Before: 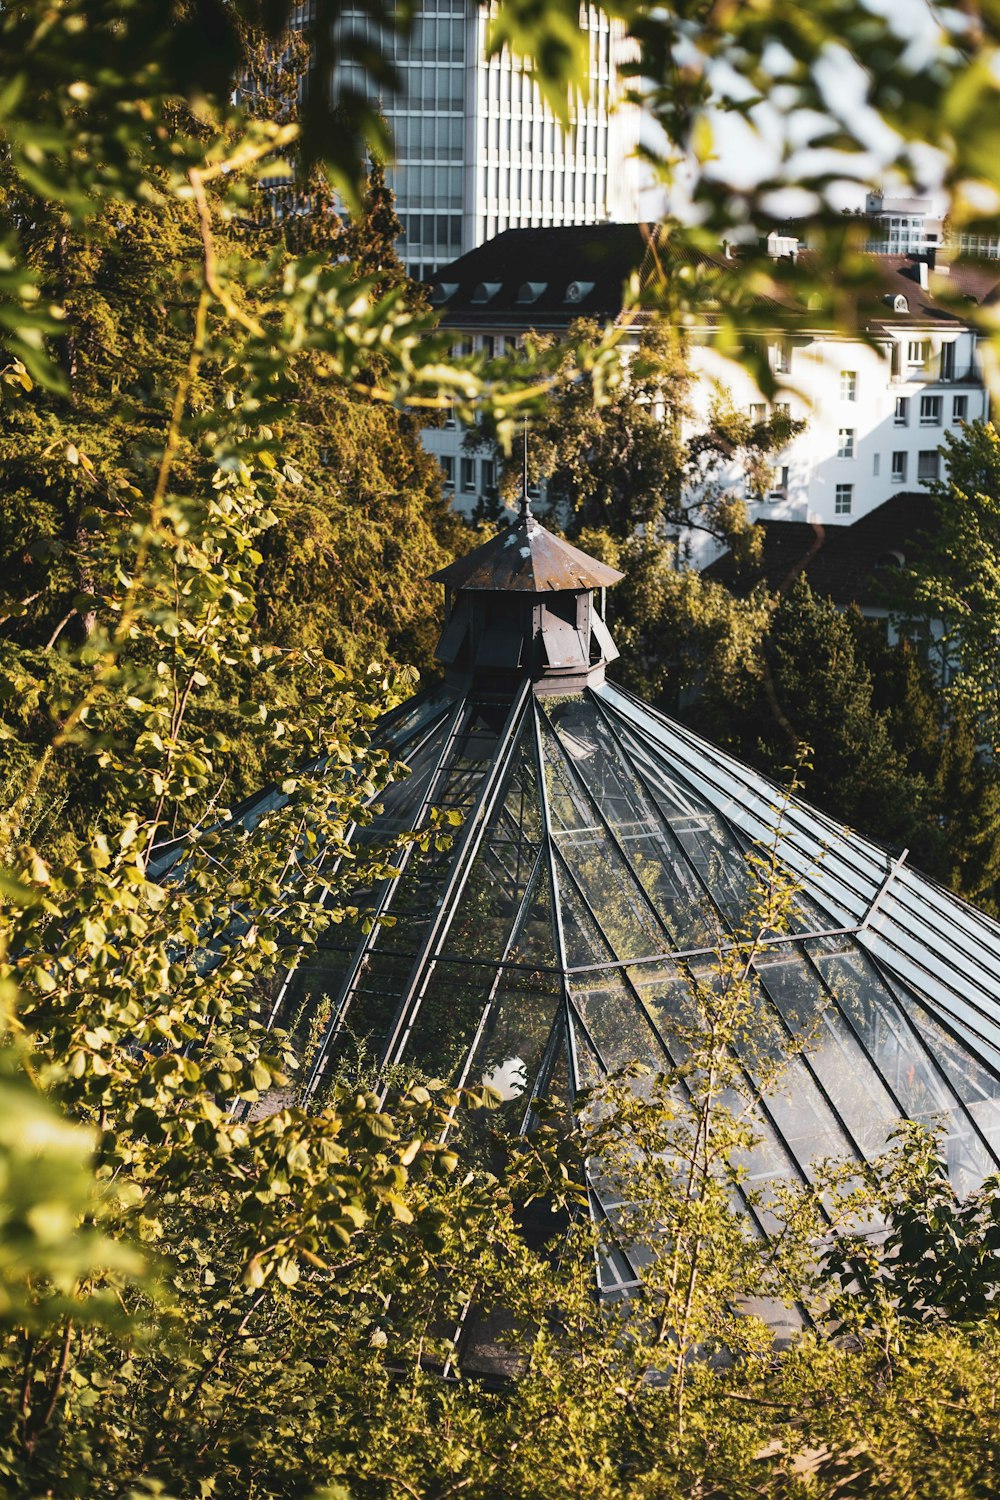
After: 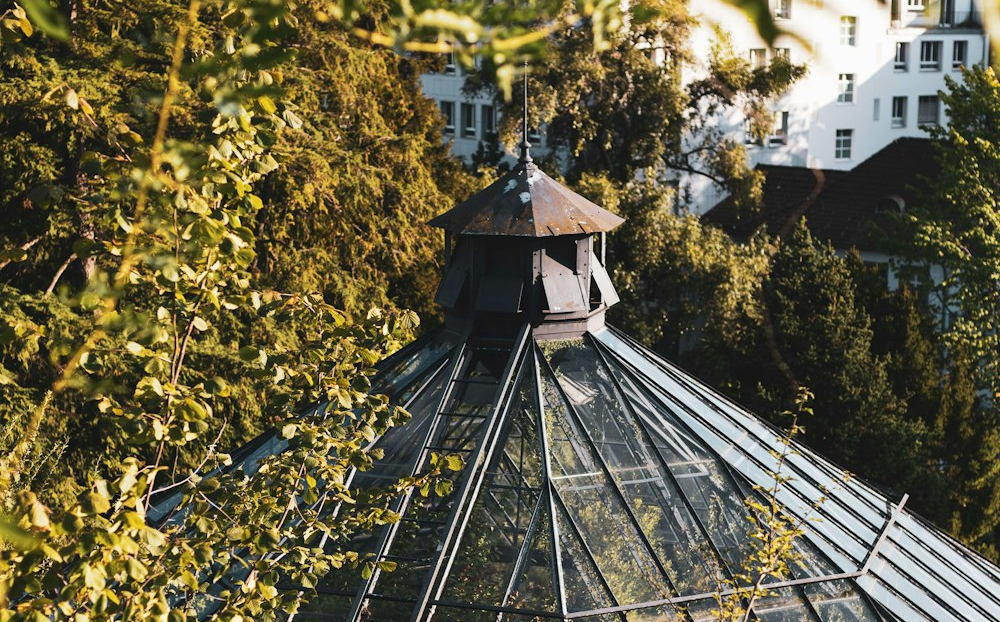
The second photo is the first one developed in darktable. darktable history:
crop and rotate: top 23.724%, bottom 34.76%
